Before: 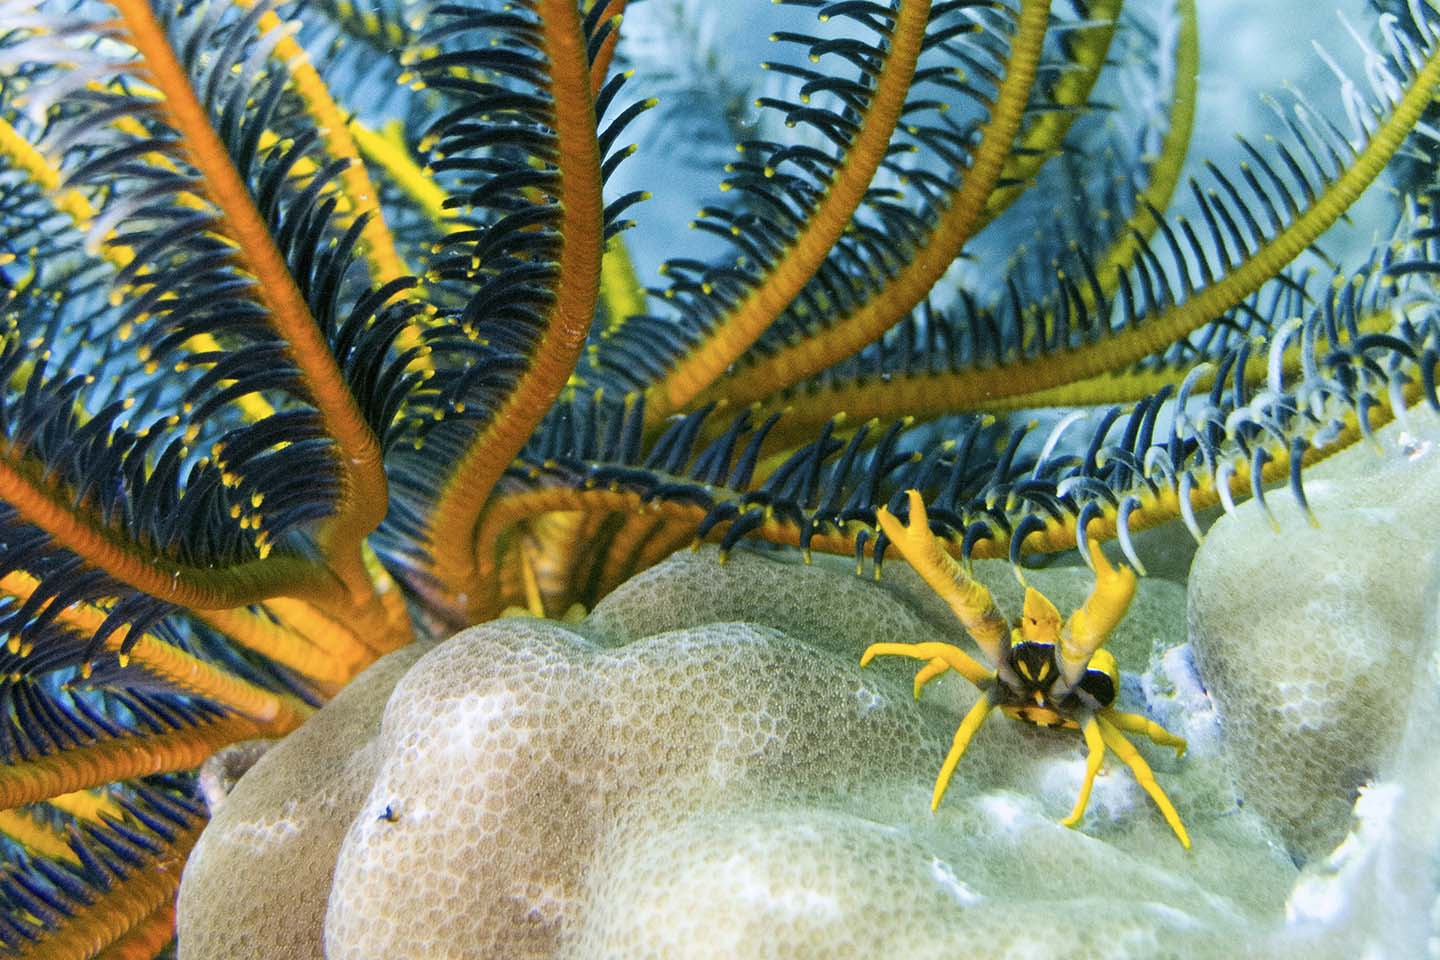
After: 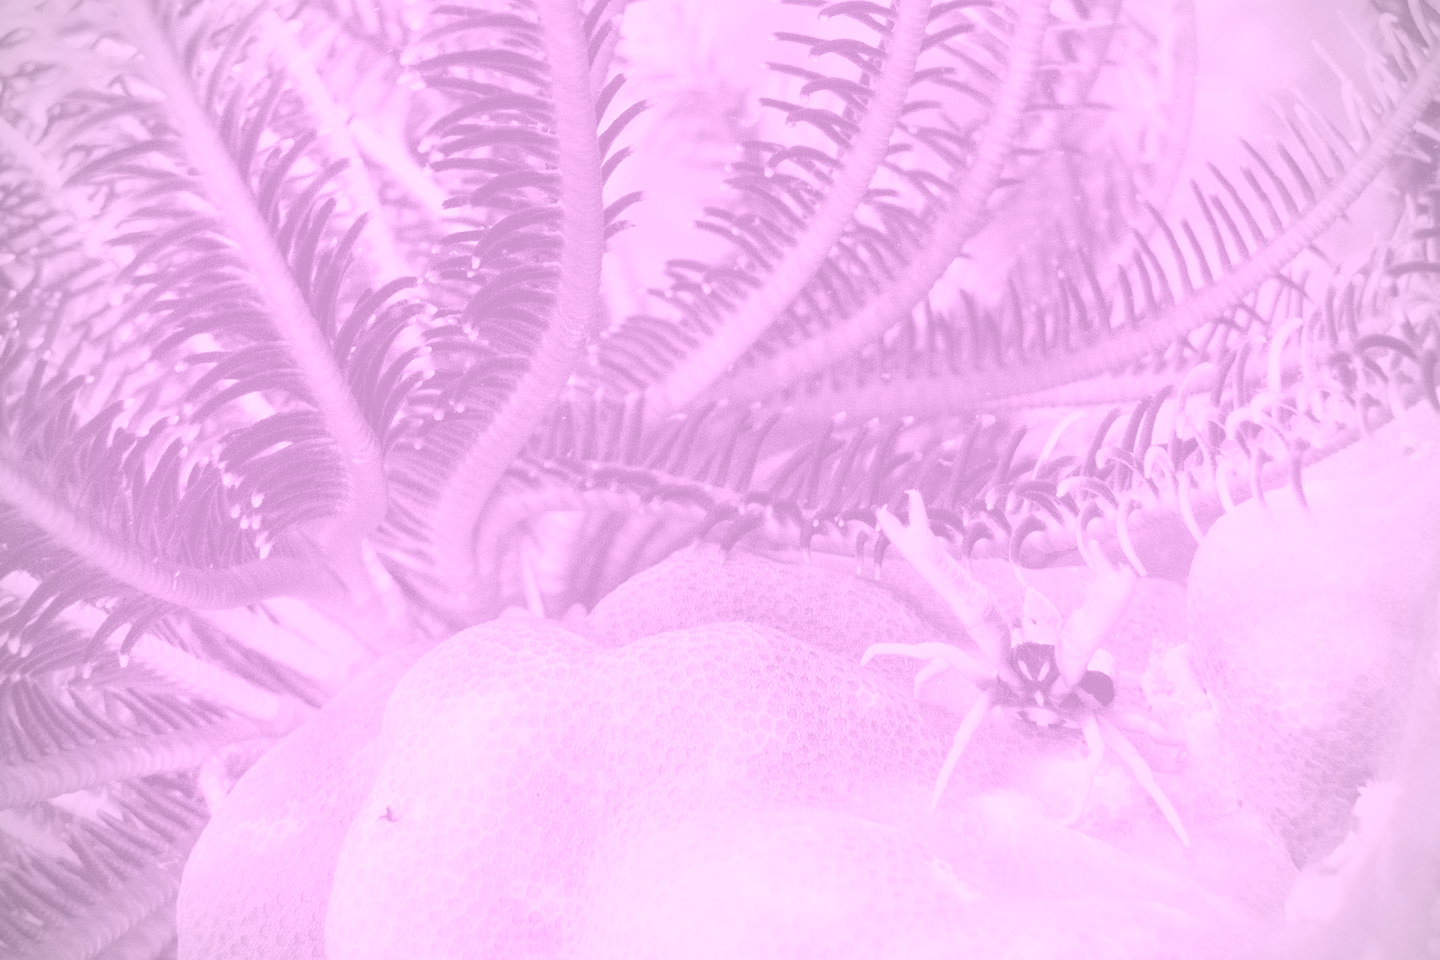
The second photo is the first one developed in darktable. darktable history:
colorize: hue 331.2°, saturation 75%, source mix 30.28%, lightness 70.52%, version 1
vignetting: on, module defaults
